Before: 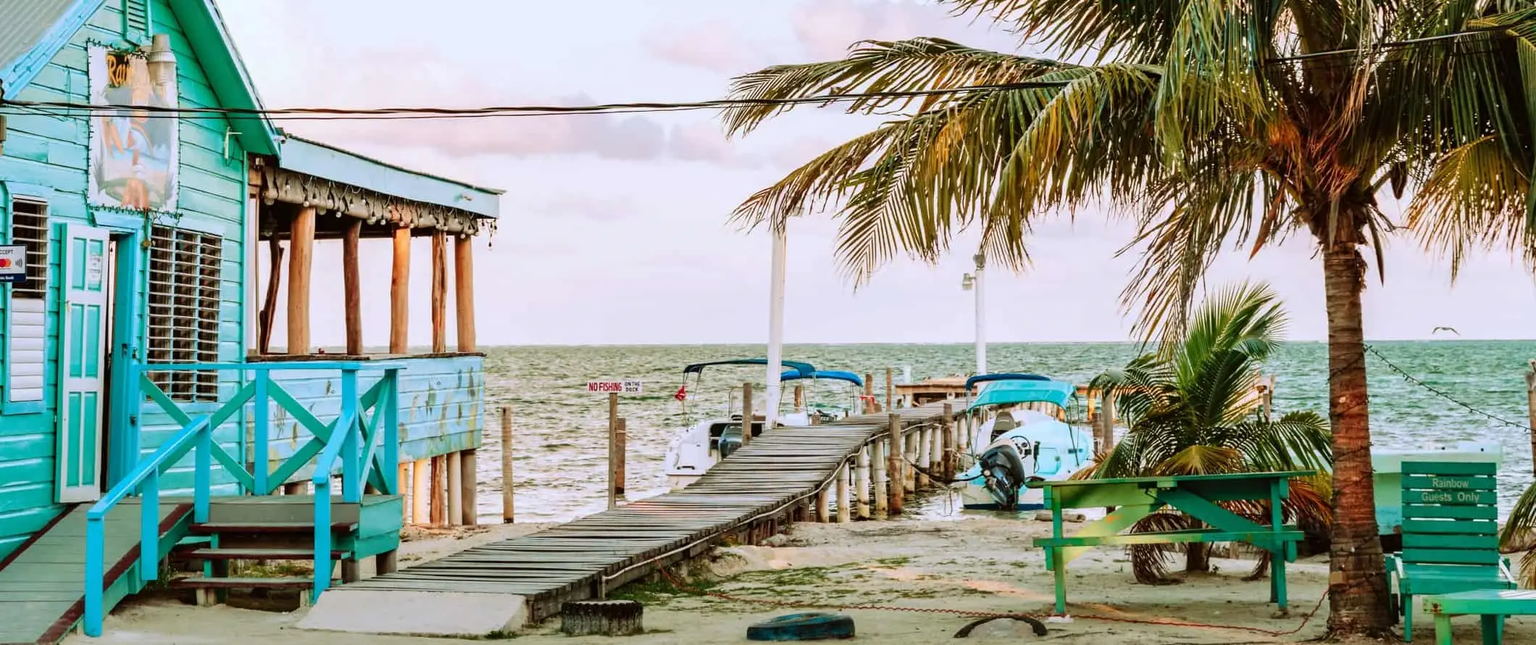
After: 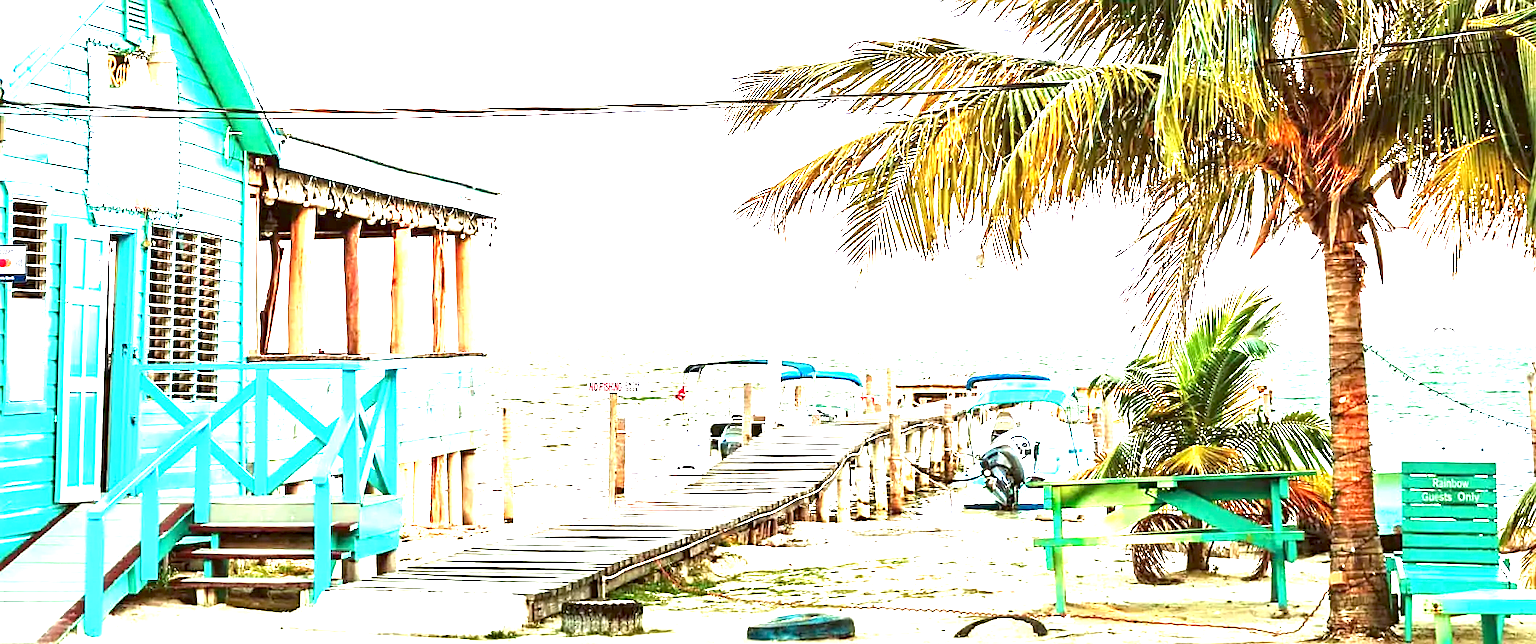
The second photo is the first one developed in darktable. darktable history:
sharpen: on, module defaults
exposure: black level correction 0.001, exposure 2.607 EV, compensate exposure bias true, compensate highlight preservation false
color zones: curves: ch0 [(0.068, 0.464) (0.25, 0.5) (0.48, 0.508) (0.75, 0.536) (0.886, 0.476) (0.967, 0.456)]; ch1 [(0.066, 0.456) (0.25, 0.5) (0.616, 0.508) (0.746, 0.56) (0.934, 0.444)]
